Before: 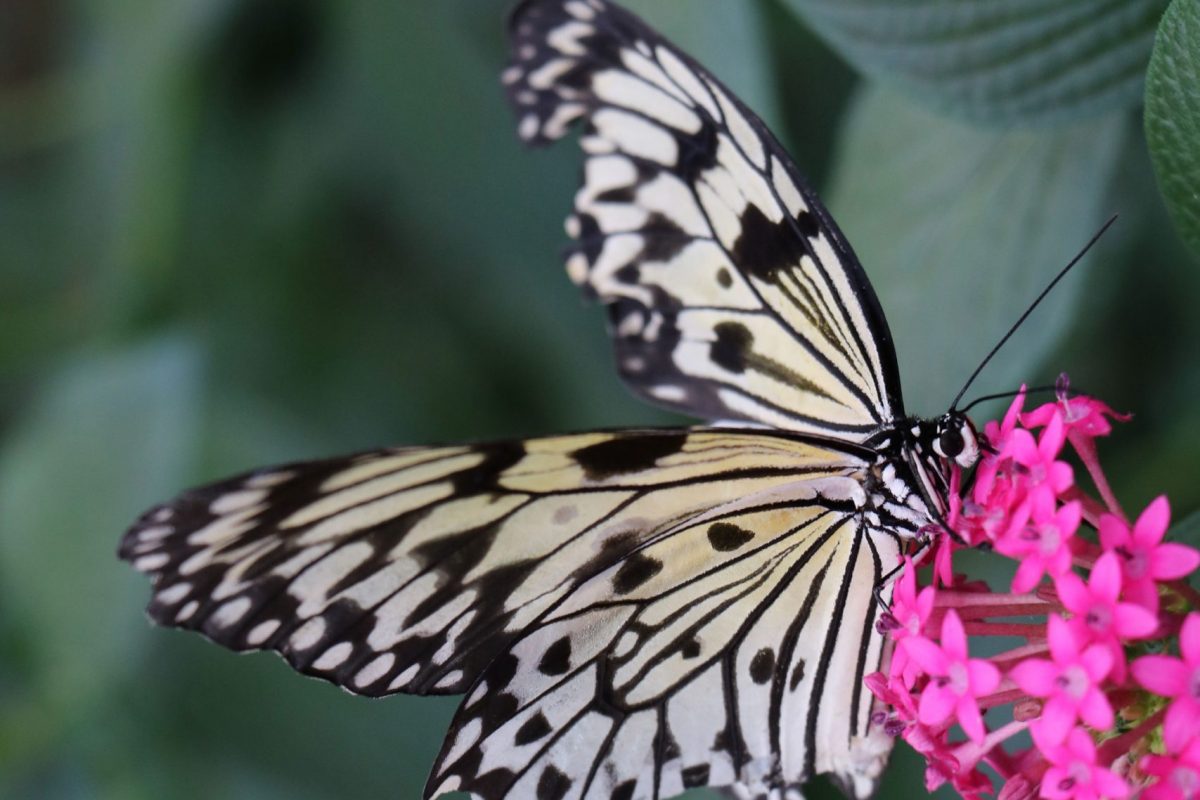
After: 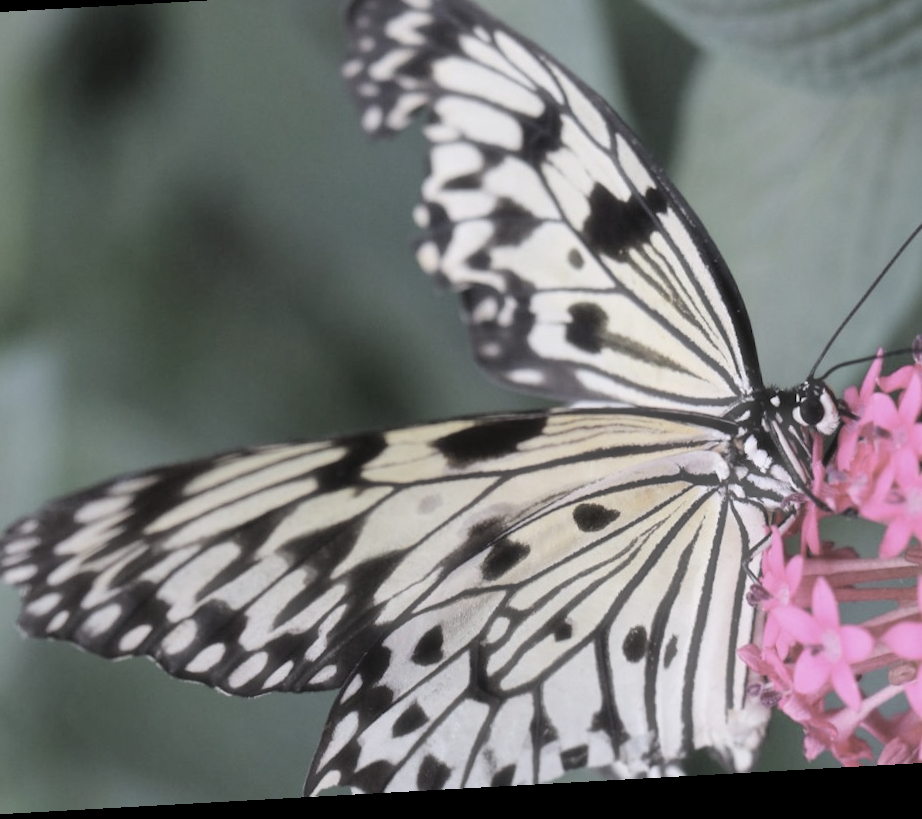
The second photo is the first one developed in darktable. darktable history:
rotate and perspective: rotation -3.18°, automatic cropping off
crop and rotate: left 13.15%, top 5.251%, right 12.609%
contrast brightness saturation: brightness 0.18, saturation -0.5
haze removal: strength -0.1, adaptive false
